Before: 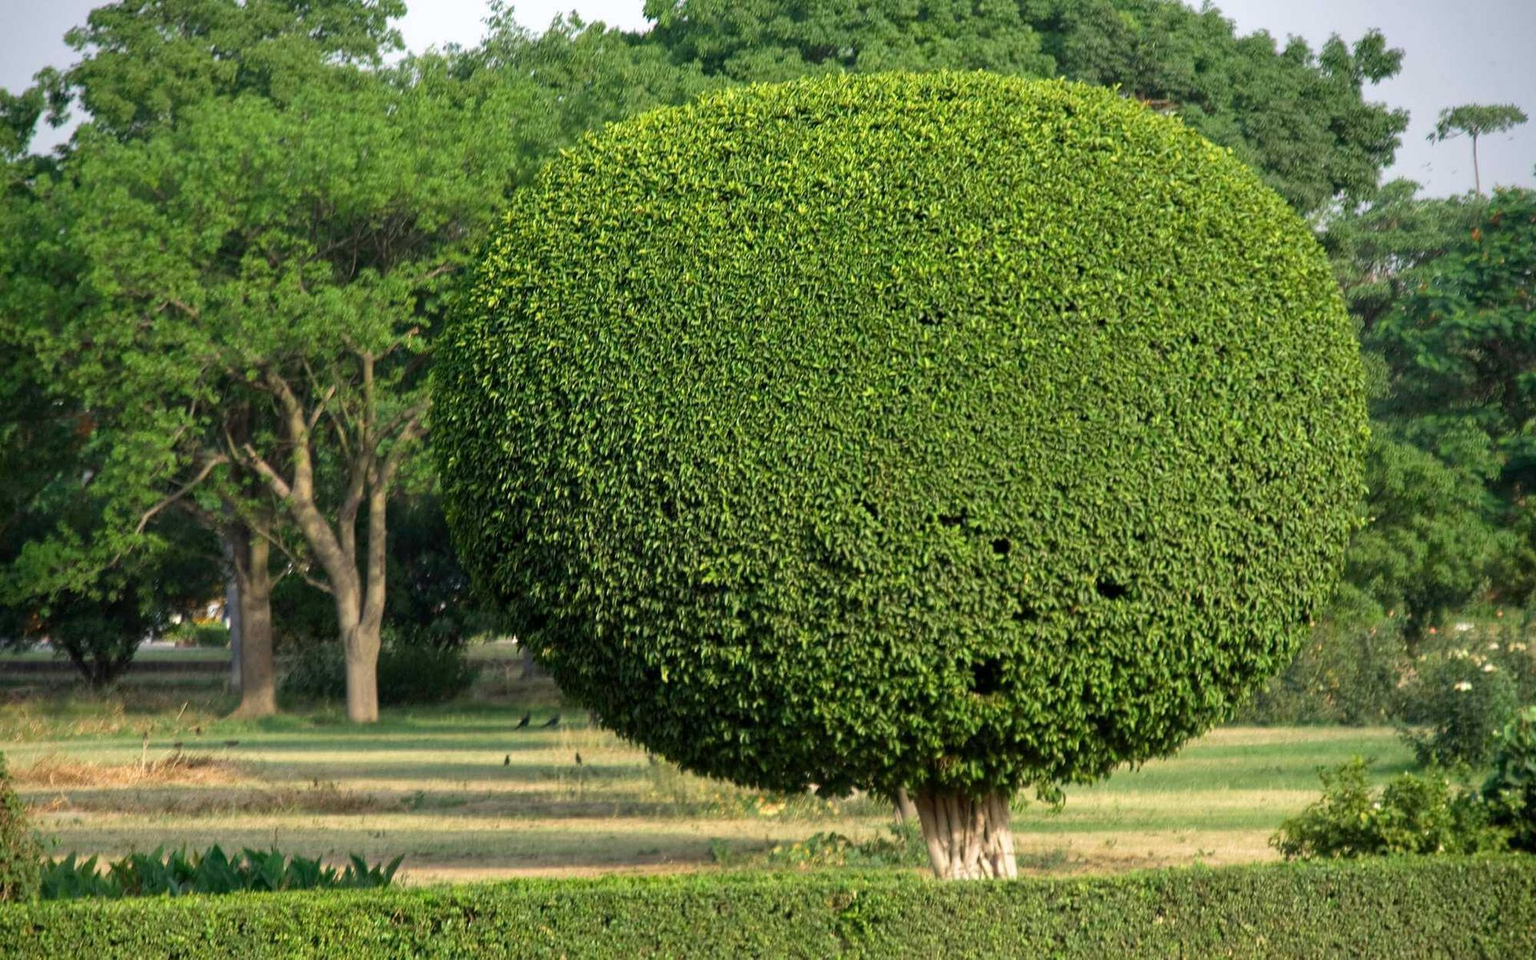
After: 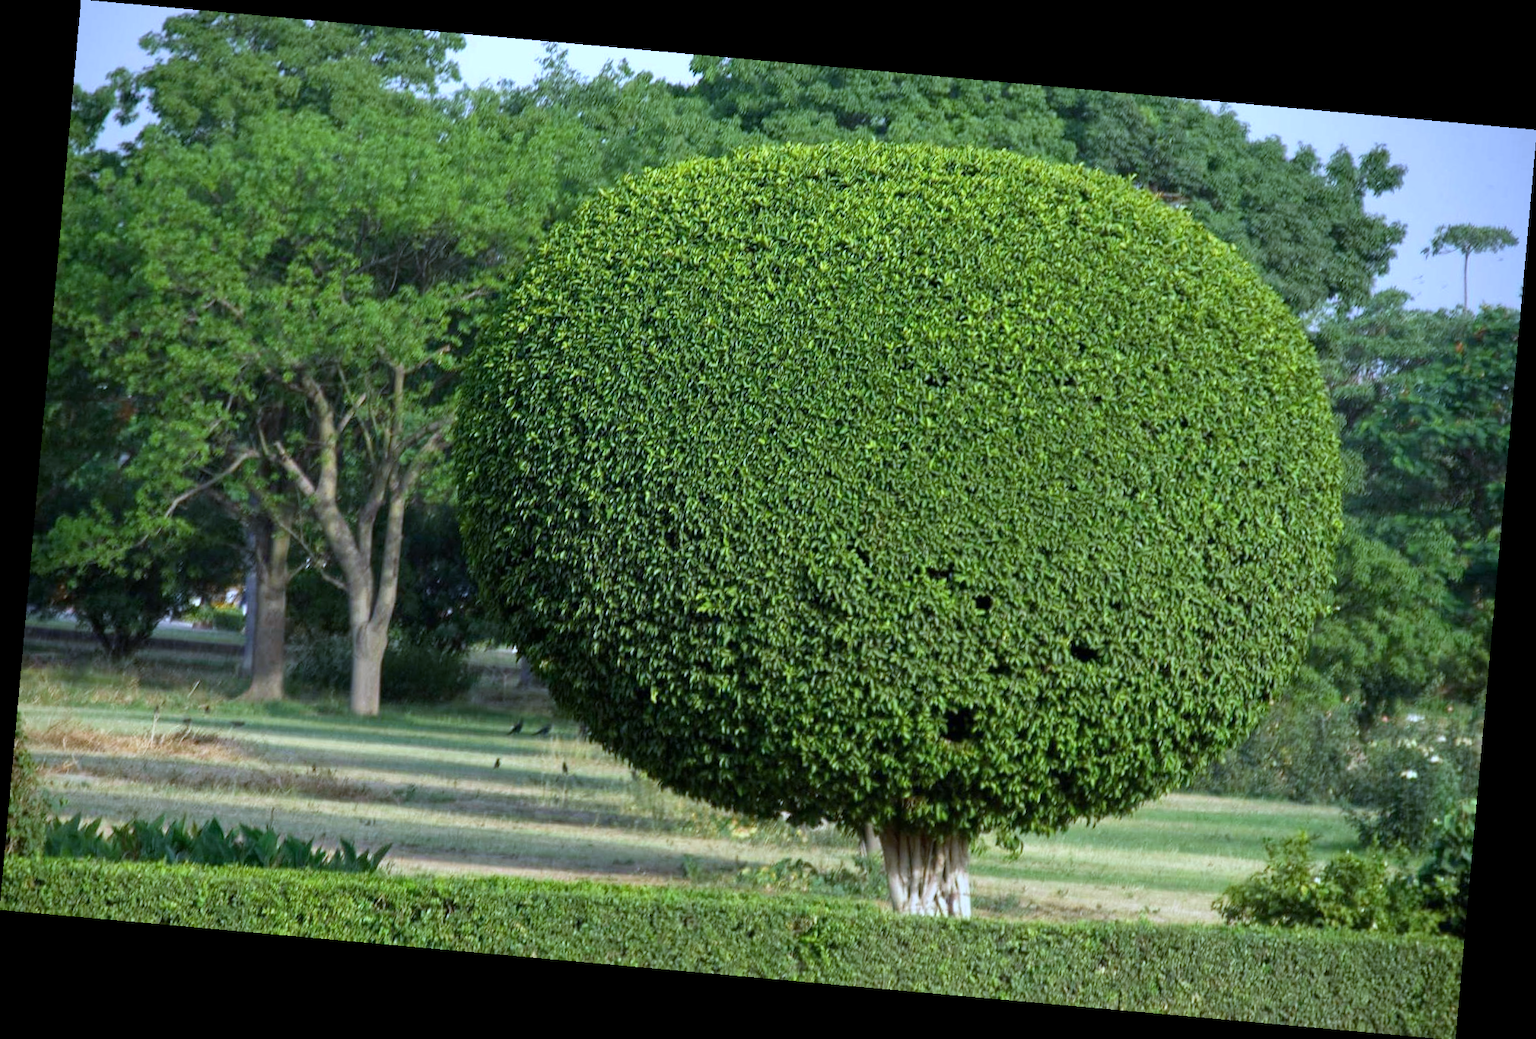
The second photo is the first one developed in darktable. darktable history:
white balance: red 0.871, blue 1.249
exposure: compensate highlight preservation false
rotate and perspective: rotation 5.12°, automatic cropping off
